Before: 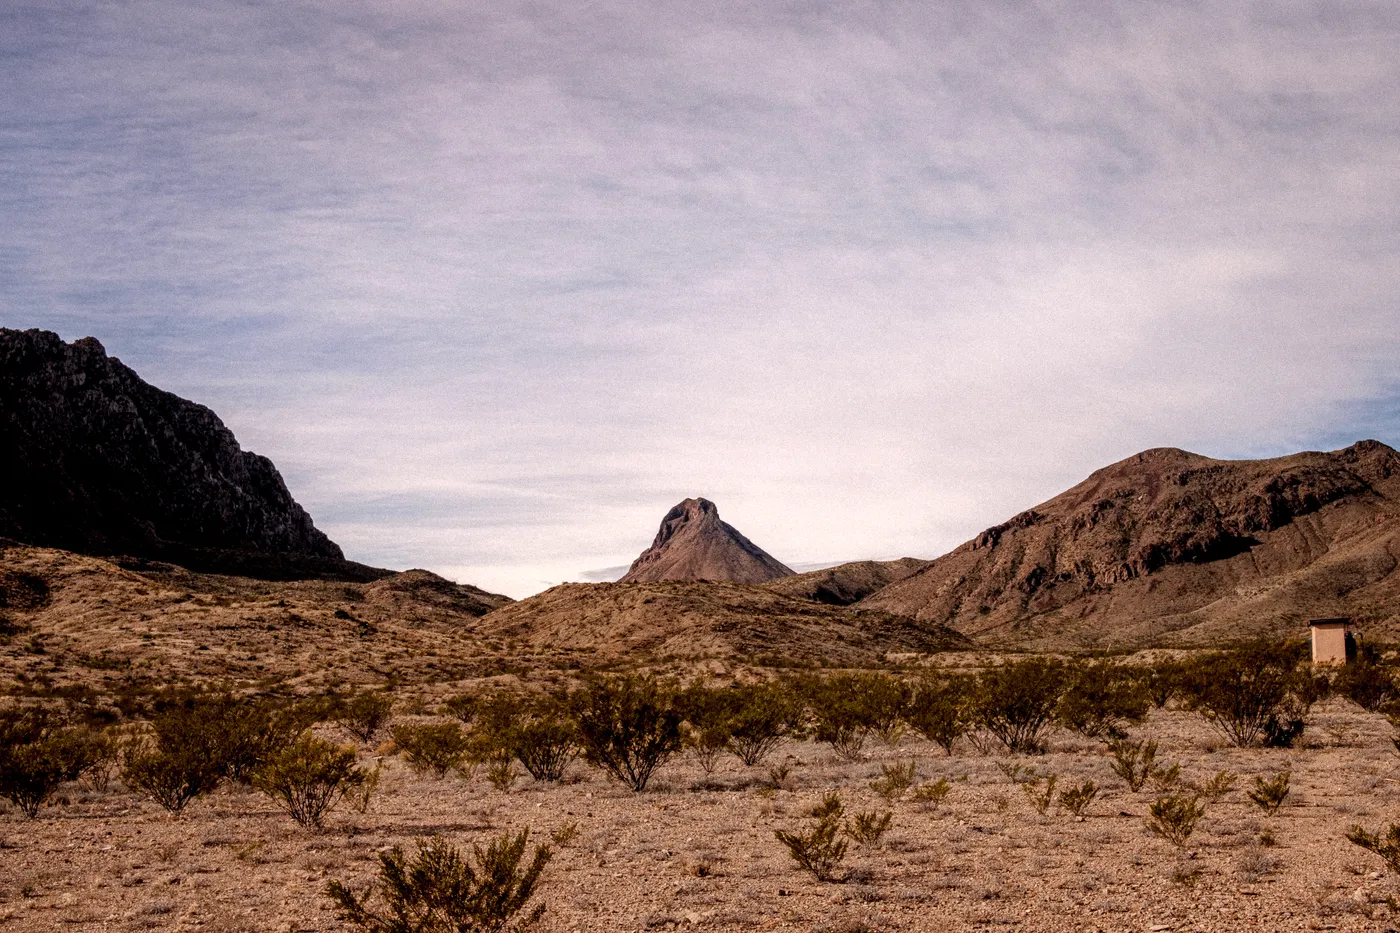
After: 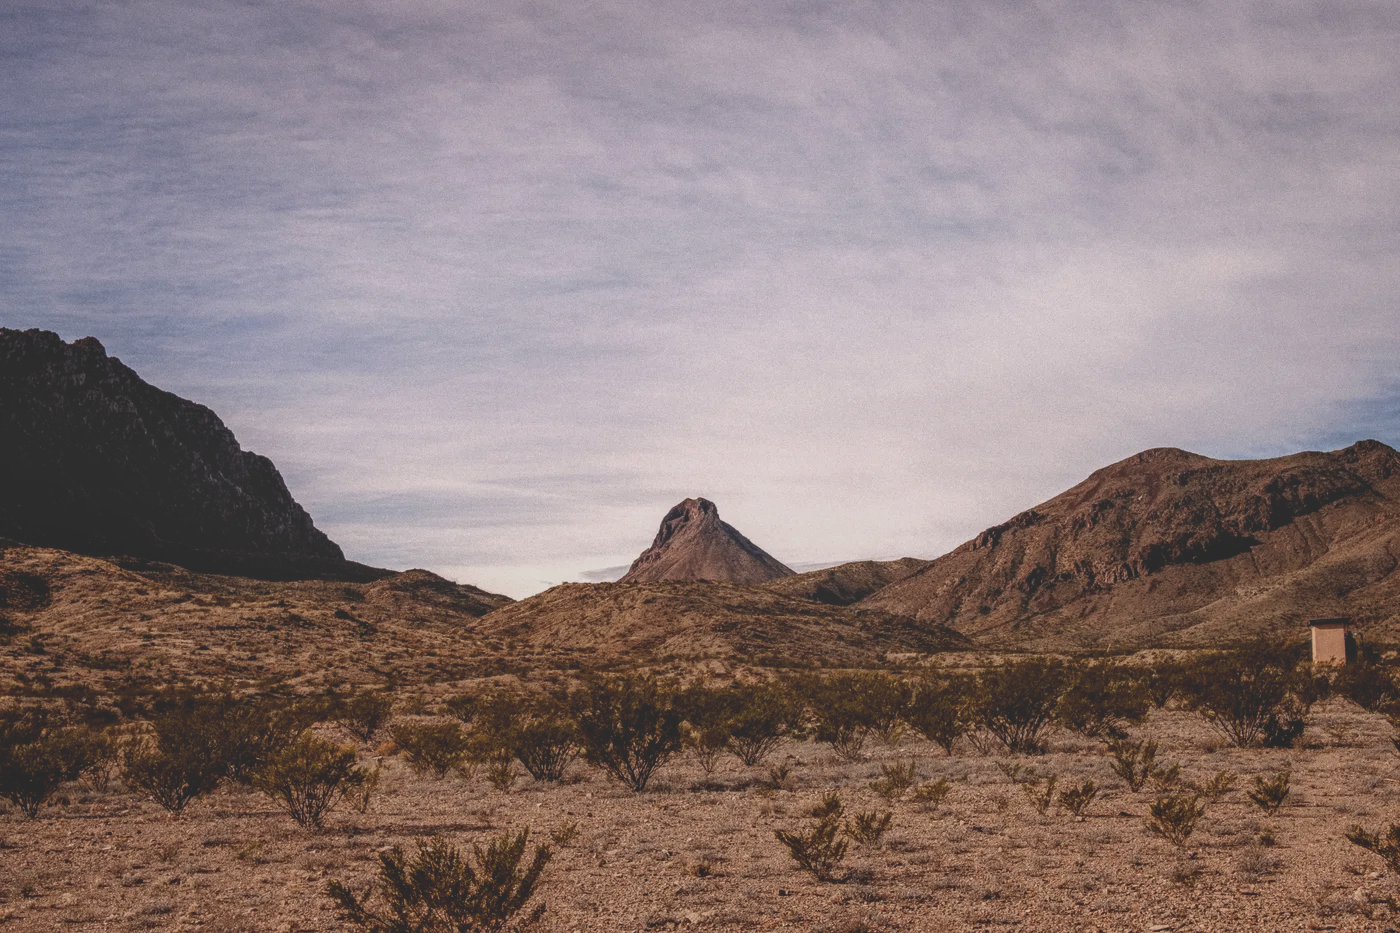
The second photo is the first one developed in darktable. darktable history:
tone equalizer: -8 EV 0.267 EV, -7 EV 0.415 EV, -6 EV 0.395 EV, -5 EV 0.217 EV, -3 EV -0.251 EV, -2 EV -0.426 EV, -1 EV -0.39 EV, +0 EV -0.273 EV
exposure: black level correction -0.025, exposure -0.117 EV, compensate highlight preservation false
local contrast: detail 110%
